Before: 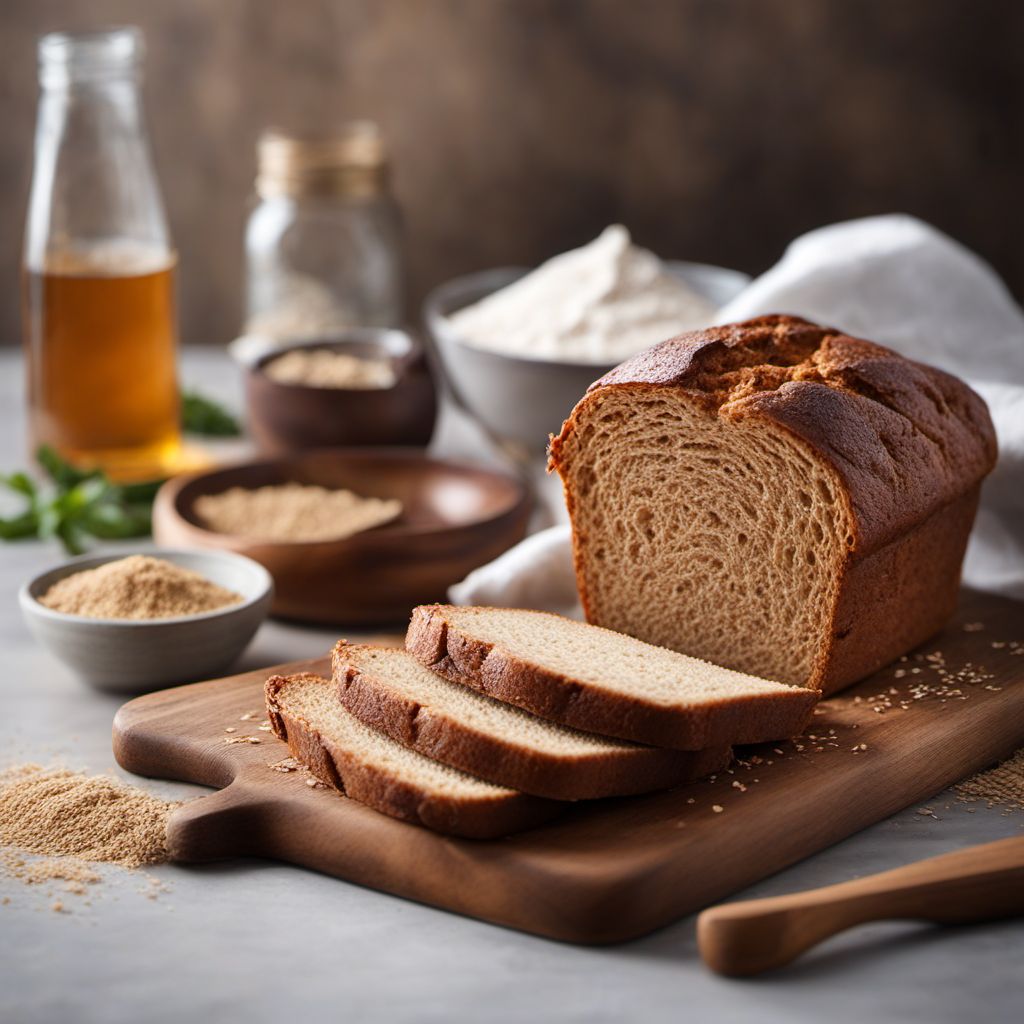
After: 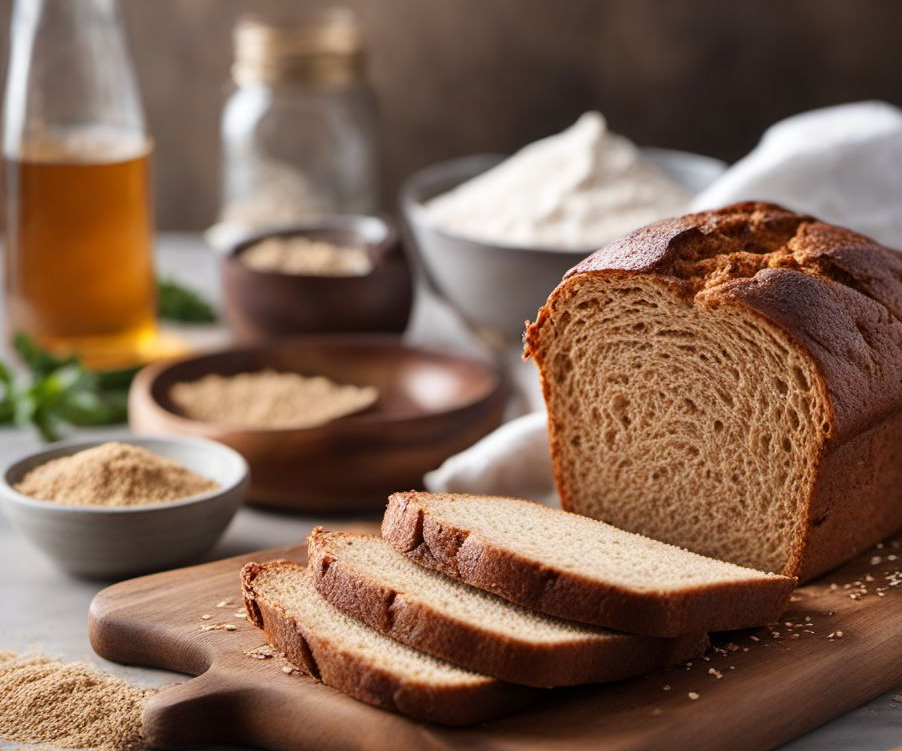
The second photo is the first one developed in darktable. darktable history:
crop and rotate: left 2.391%, top 11.054%, right 9.447%, bottom 15.542%
